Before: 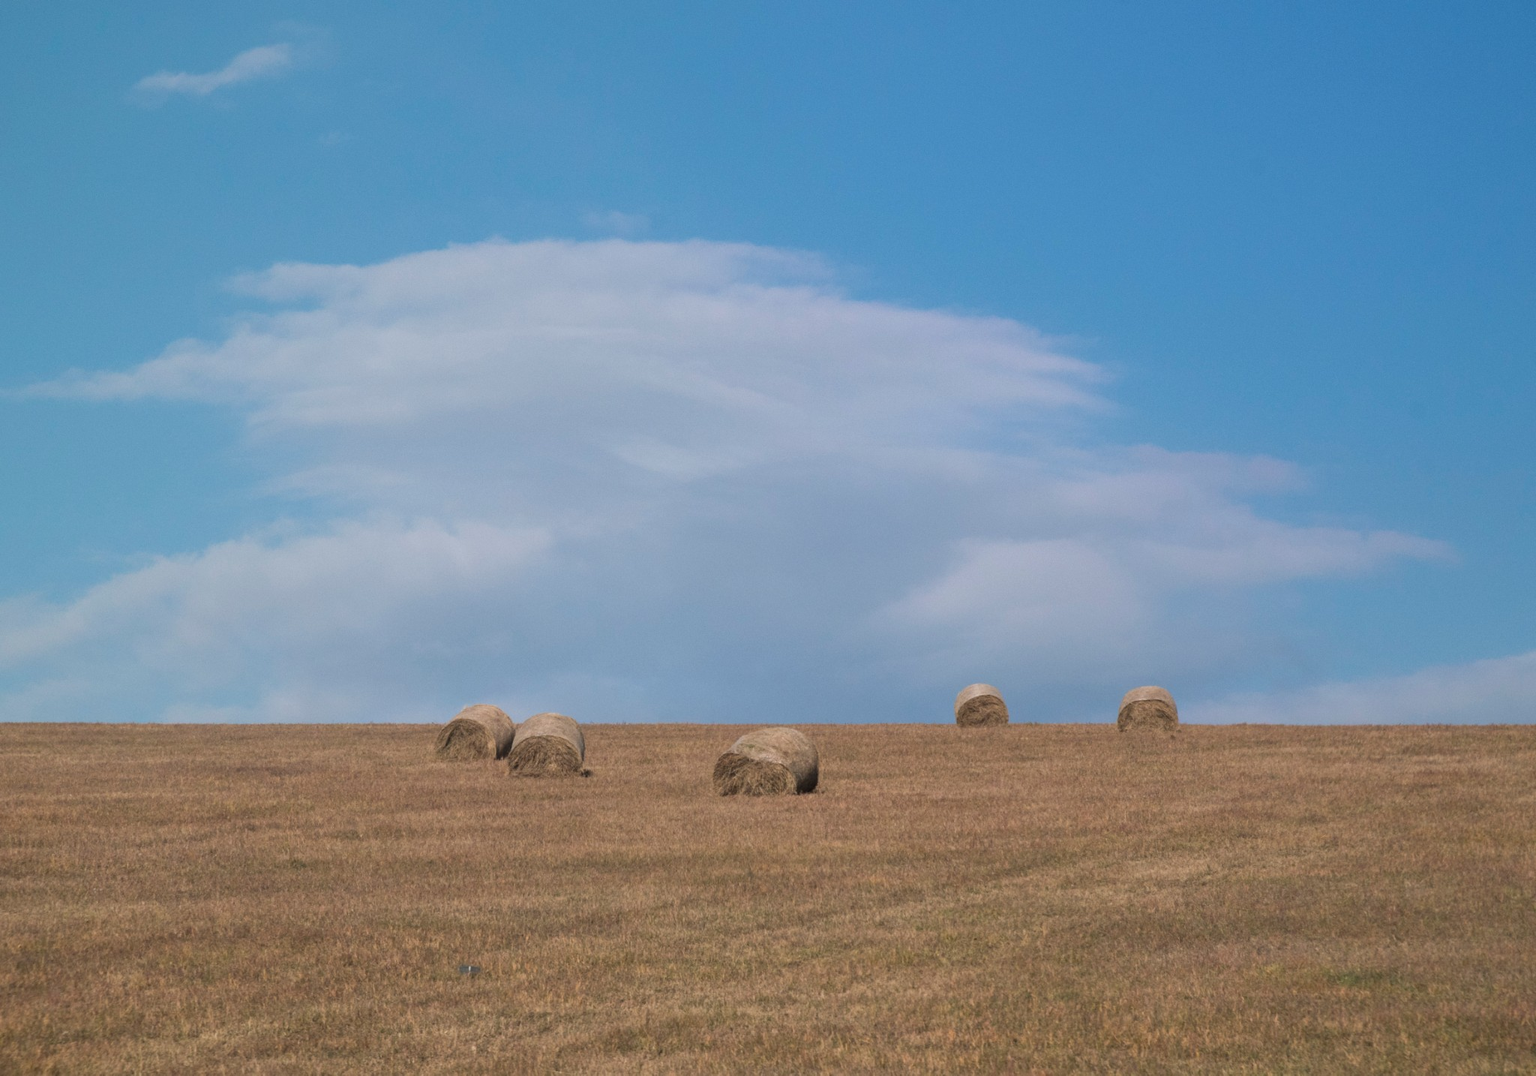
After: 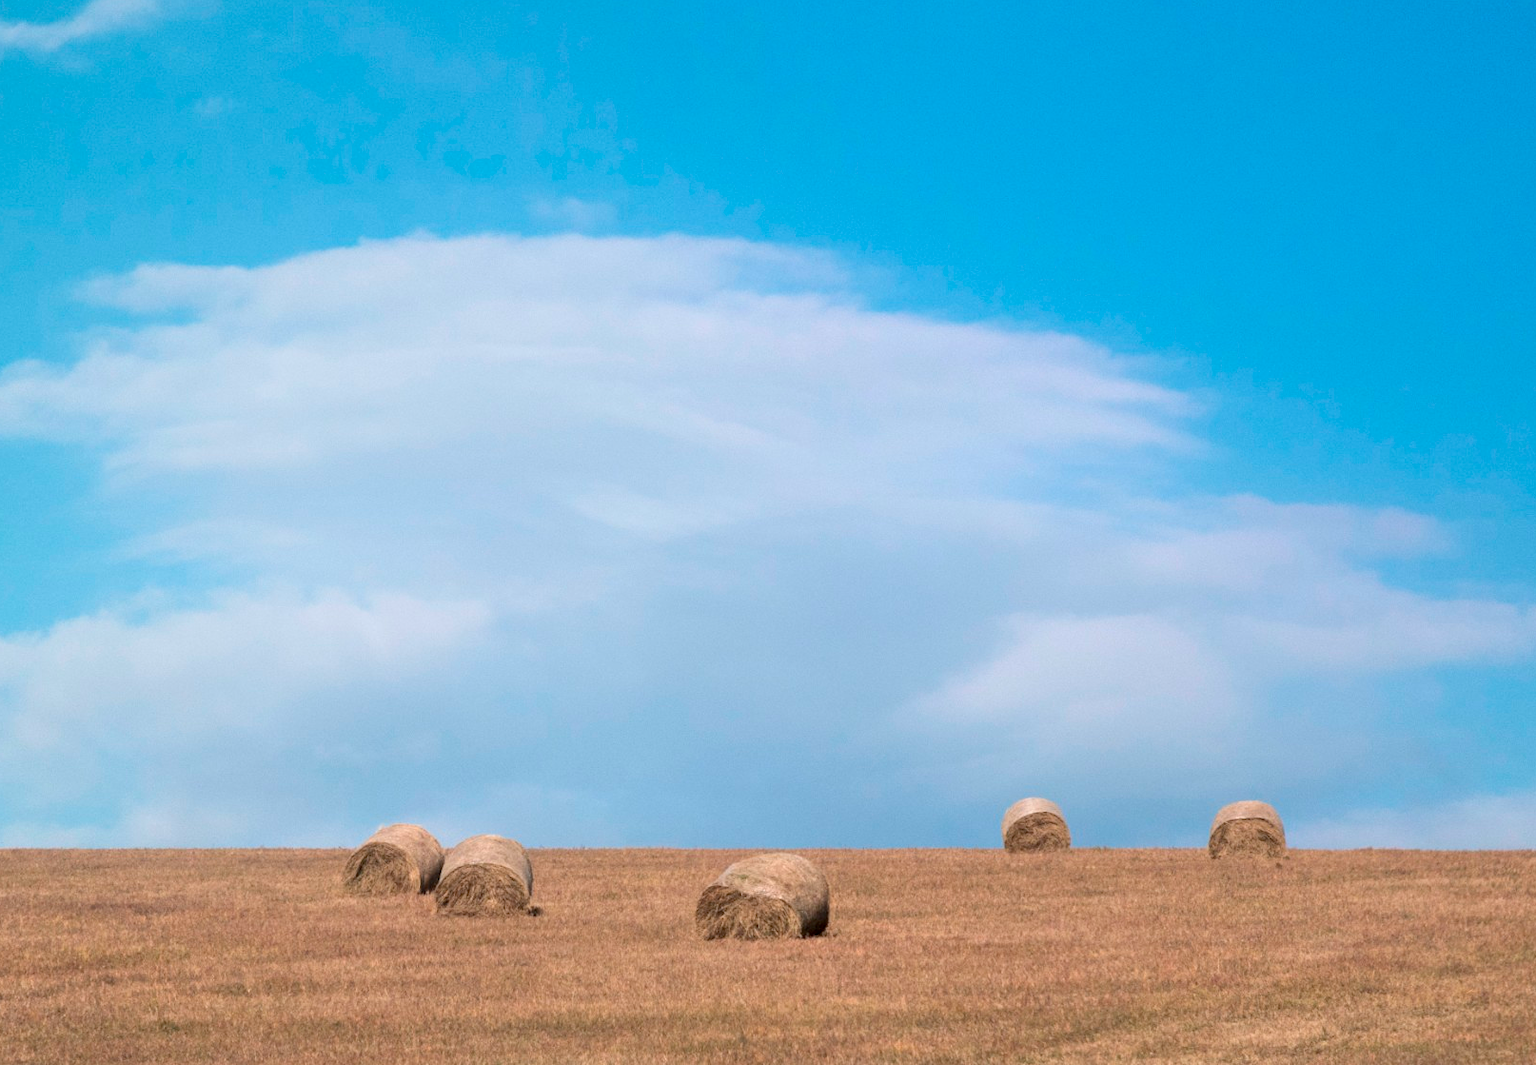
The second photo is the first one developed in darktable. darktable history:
shadows and highlights: shadows 0, highlights 40
exposure: black level correction 0.005, exposure 0.417 EV, compensate highlight preservation false
contrast brightness saturation: contrast 0.05
crop and rotate: left 10.77%, top 5.1%, right 10.41%, bottom 16.76%
